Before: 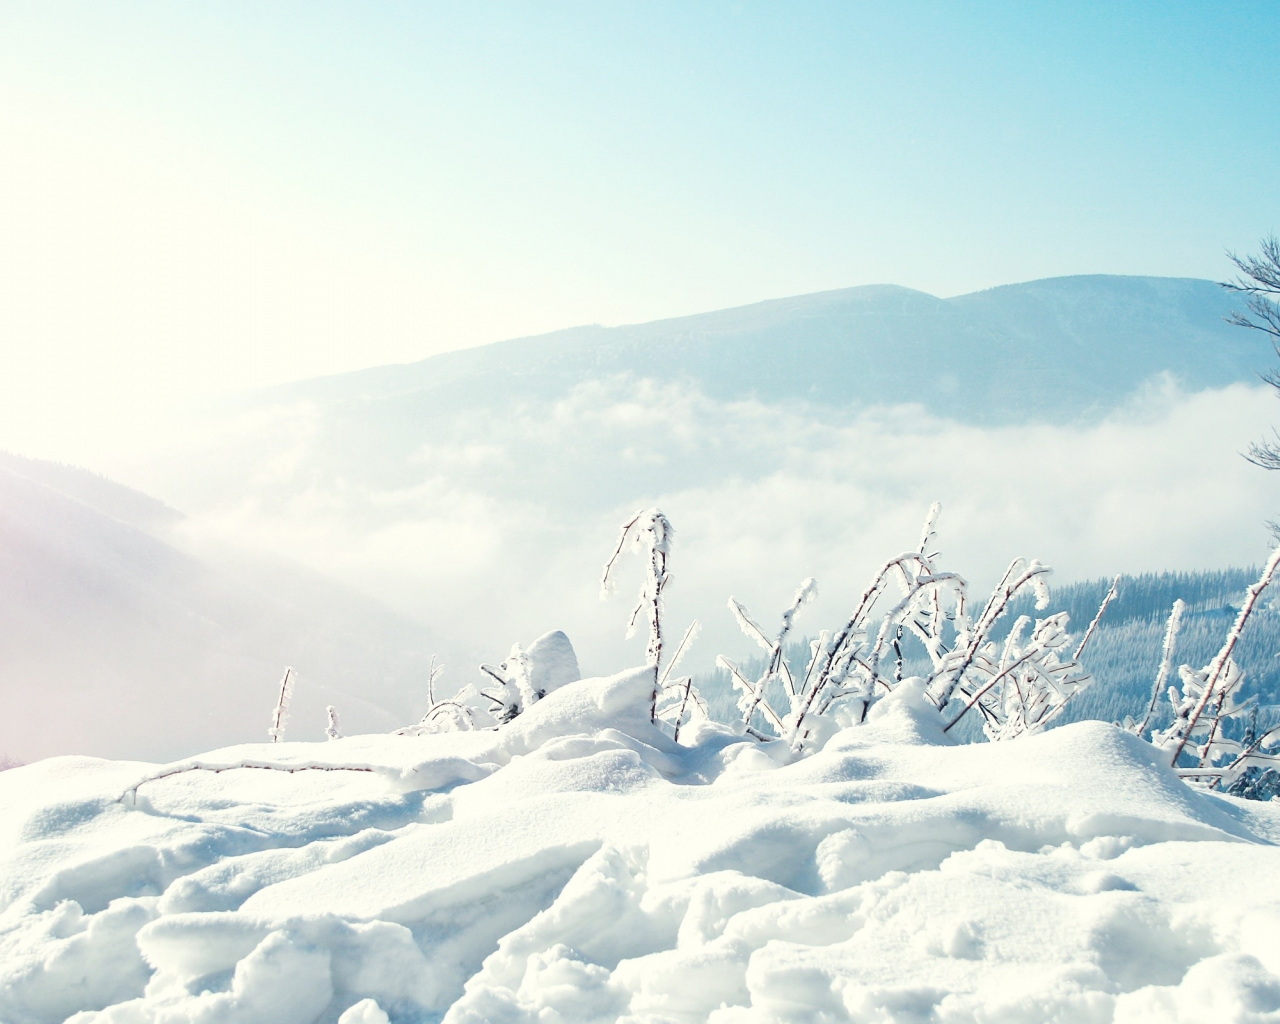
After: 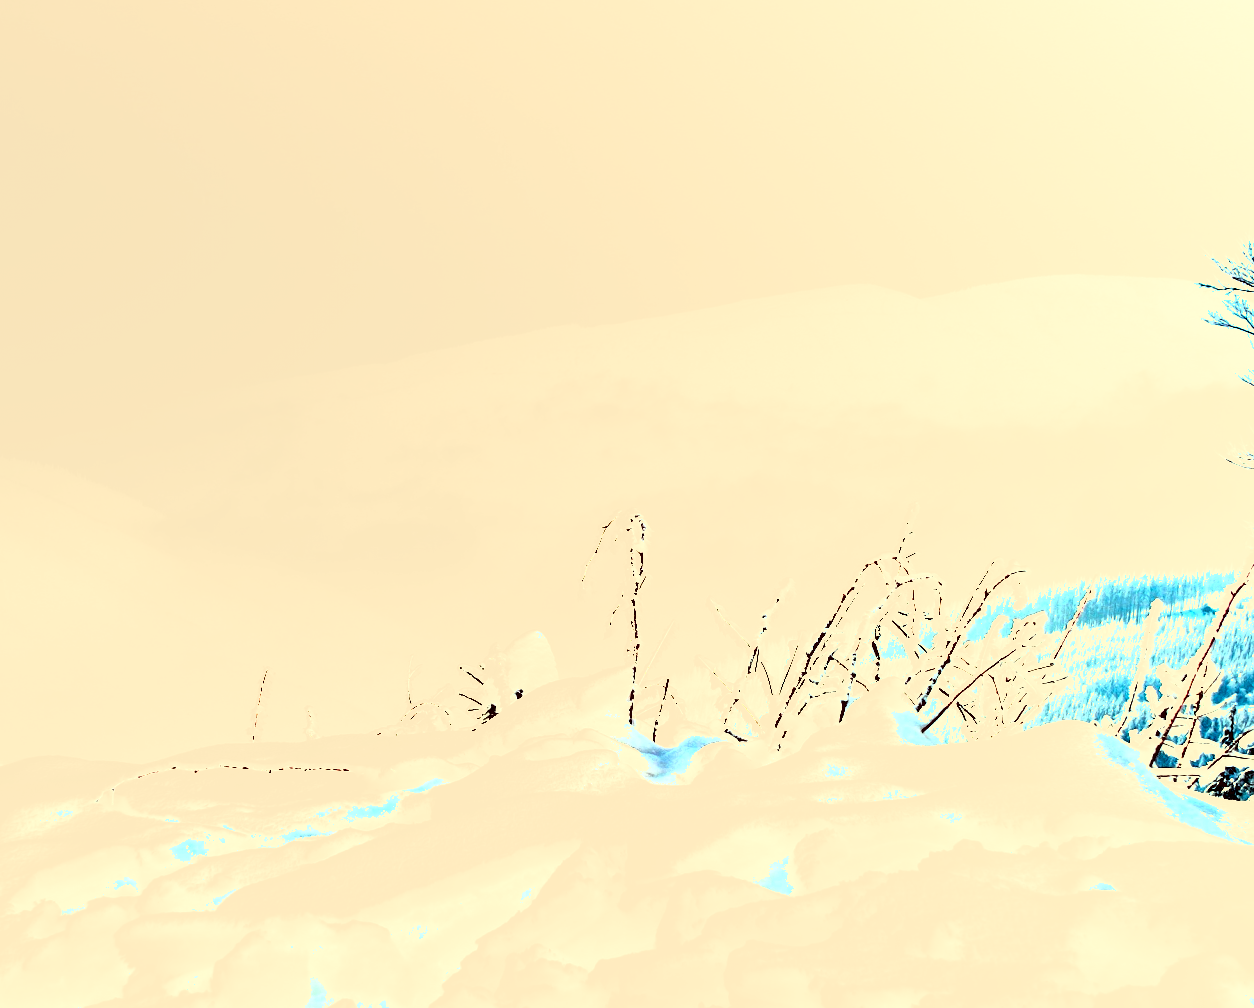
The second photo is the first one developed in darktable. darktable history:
color correction: highlights a* 1.08, highlights b* 24.23, shadows a* 16.3, shadows b* 24.58
contrast equalizer: octaves 7, y [[0.6 ×6], [0.55 ×6], [0 ×6], [0 ×6], [0 ×6]], mix -0.098
shadows and highlights: radius 336.79, shadows 28.14, highlights color adjustment 73.37%, soften with gaussian
crop: left 1.727%, right 0.278%, bottom 1.509%
tone equalizer: -8 EV -1.06 EV, -7 EV -1.02 EV, -6 EV -0.851 EV, -5 EV -0.575 EV, -3 EV 0.557 EV, -2 EV 0.869 EV, -1 EV 1 EV, +0 EV 1.08 EV, edges refinement/feathering 500, mask exposure compensation -1.57 EV, preserve details no
tone curve: curves: ch0 [(0, 0) (0.003, 0.002) (0.011, 0.009) (0.025, 0.02) (0.044, 0.036) (0.069, 0.057) (0.1, 0.081) (0.136, 0.115) (0.177, 0.153) (0.224, 0.202) (0.277, 0.264) (0.335, 0.333) (0.399, 0.409) (0.468, 0.491) (0.543, 0.58) (0.623, 0.675) (0.709, 0.777) (0.801, 0.88) (0.898, 0.98) (1, 1)], color space Lab, independent channels, preserve colors none
exposure: black level correction 0.001, exposure 0.499 EV, compensate exposure bias true, compensate highlight preservation false
